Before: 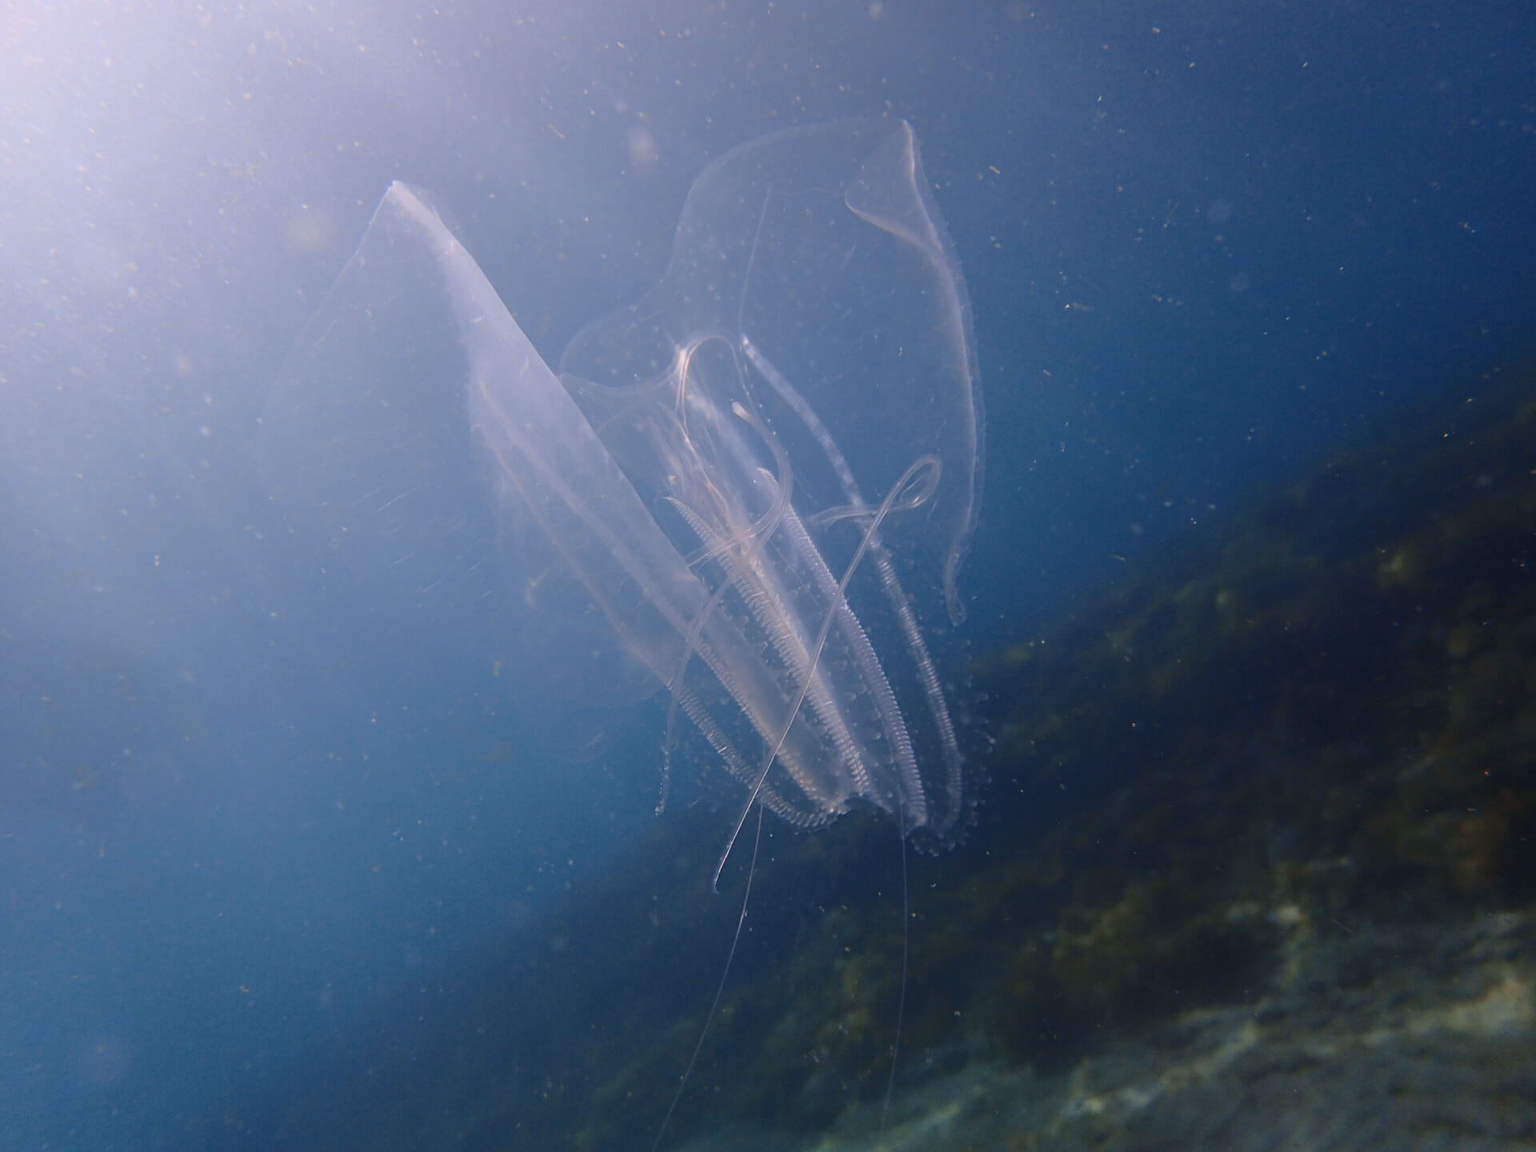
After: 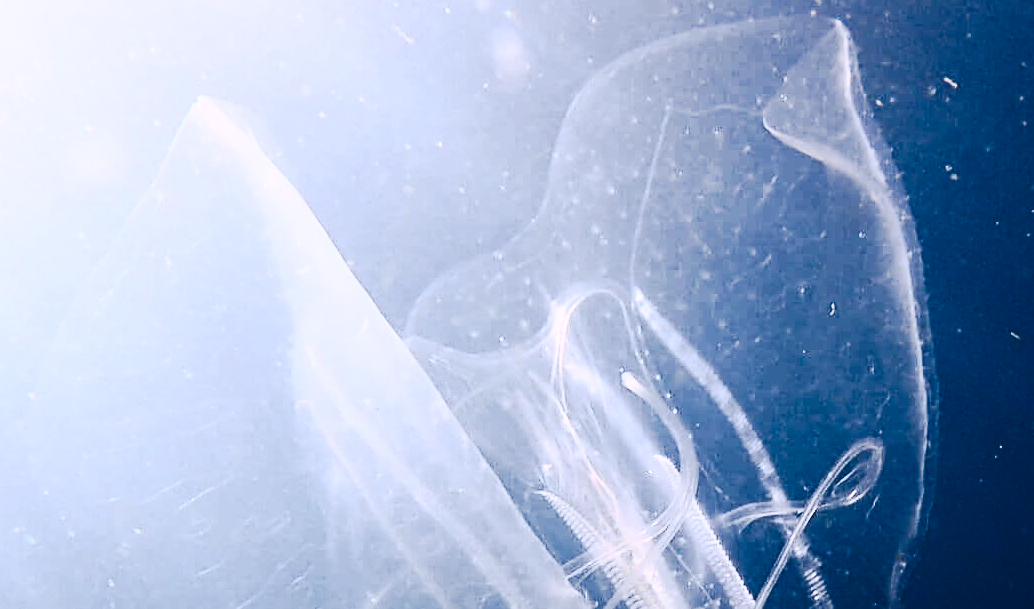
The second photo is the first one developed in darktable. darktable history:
contrast brightness saturation: contrast 0.93, brightness 0.2
crop: left 15.306%, top 9.065%, right 30.789%, bottom 48.638%
tone curve: curves: ch0 [(0, 0) (0.003, 0.019) (0.011, 0.022) (0.025, 0.029) (0.044, 0.041) (0.069, 0.06) (0.1, 0.09) (0.136, 0.123) (0.177, 0.163) (0.224, 0.206) (0.277, 0.268) (0.335, 0.35) (0.399, 0.436) (0.468, 0.526) (0.543, 0.624) (0.623, 0.713) (0.709, 0.779) (0.801, 0.845) (0.898, 0.912) (1, 1)], preserve colors none
base curve: curves: ch0 [(0.017, 0) (0.425, 0.441) (0.844, 0.933) (1, 1)], preserve colors none
sharpen: on, module defaults
